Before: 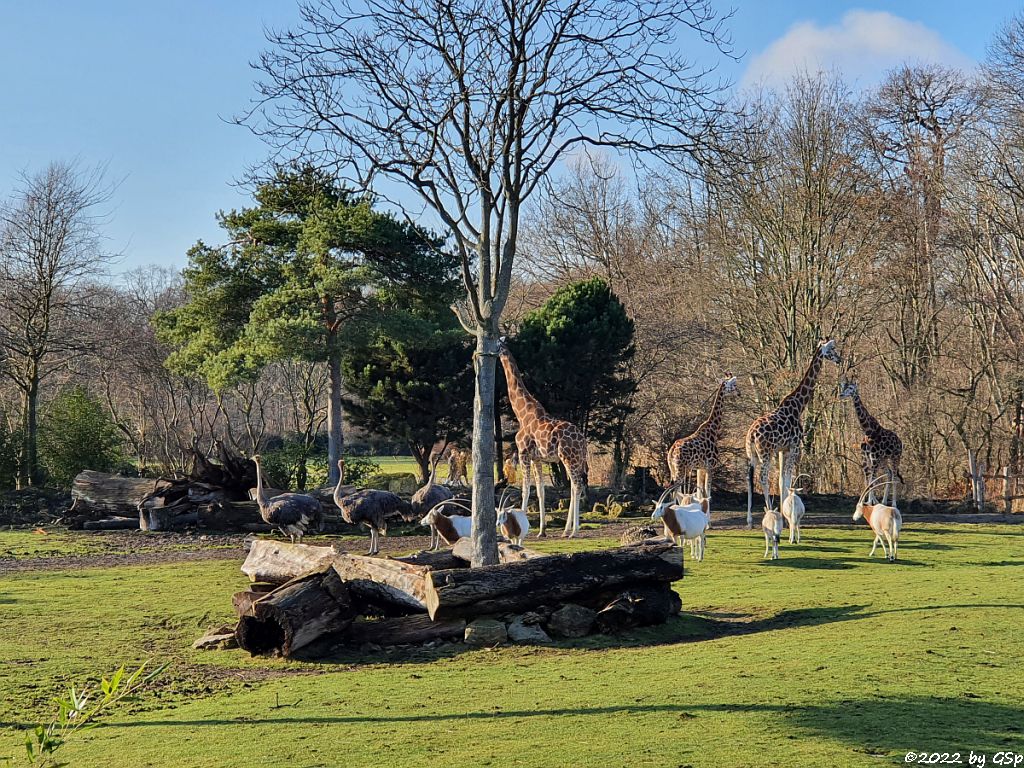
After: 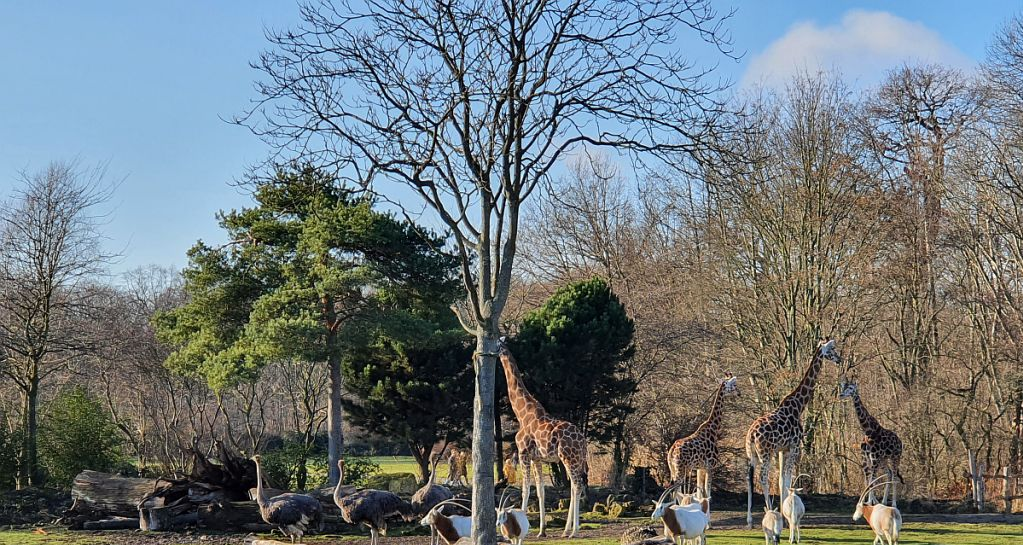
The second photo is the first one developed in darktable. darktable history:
crop: right 0%, bottom 28.981%
